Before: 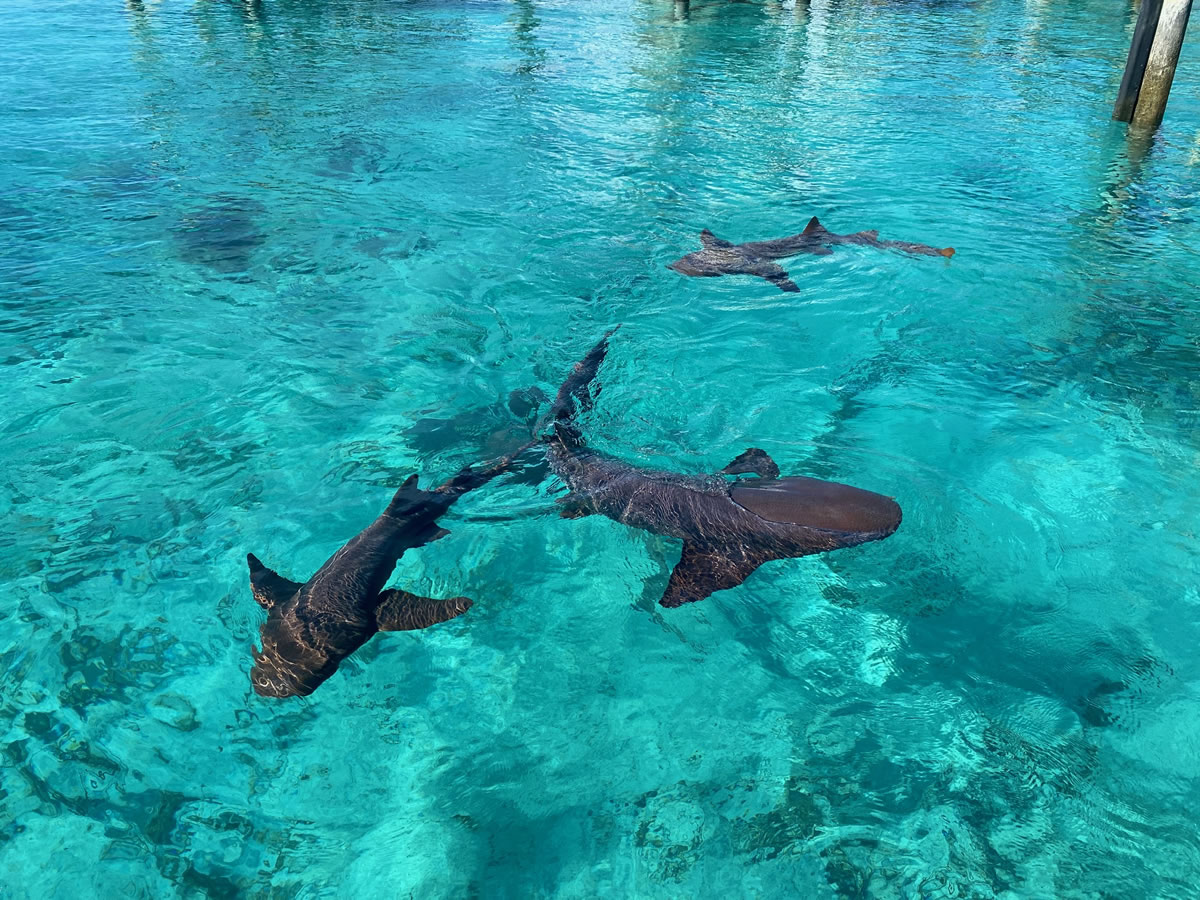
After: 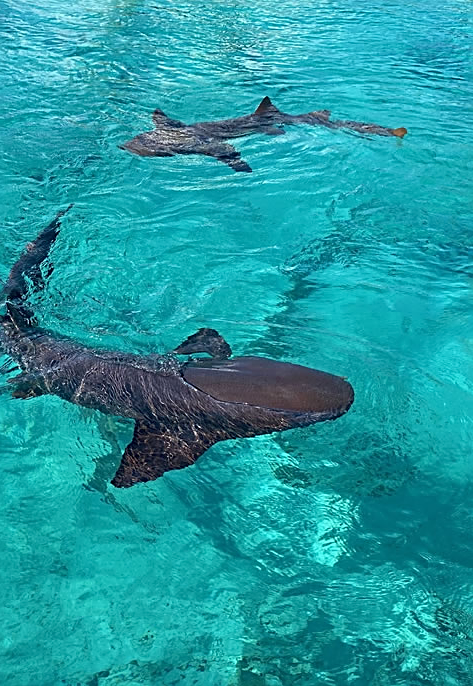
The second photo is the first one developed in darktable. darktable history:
sharpen: on, module defaults
crop: left 45.721%, top 13.393%, right 14.118%, bottom 10.01%
